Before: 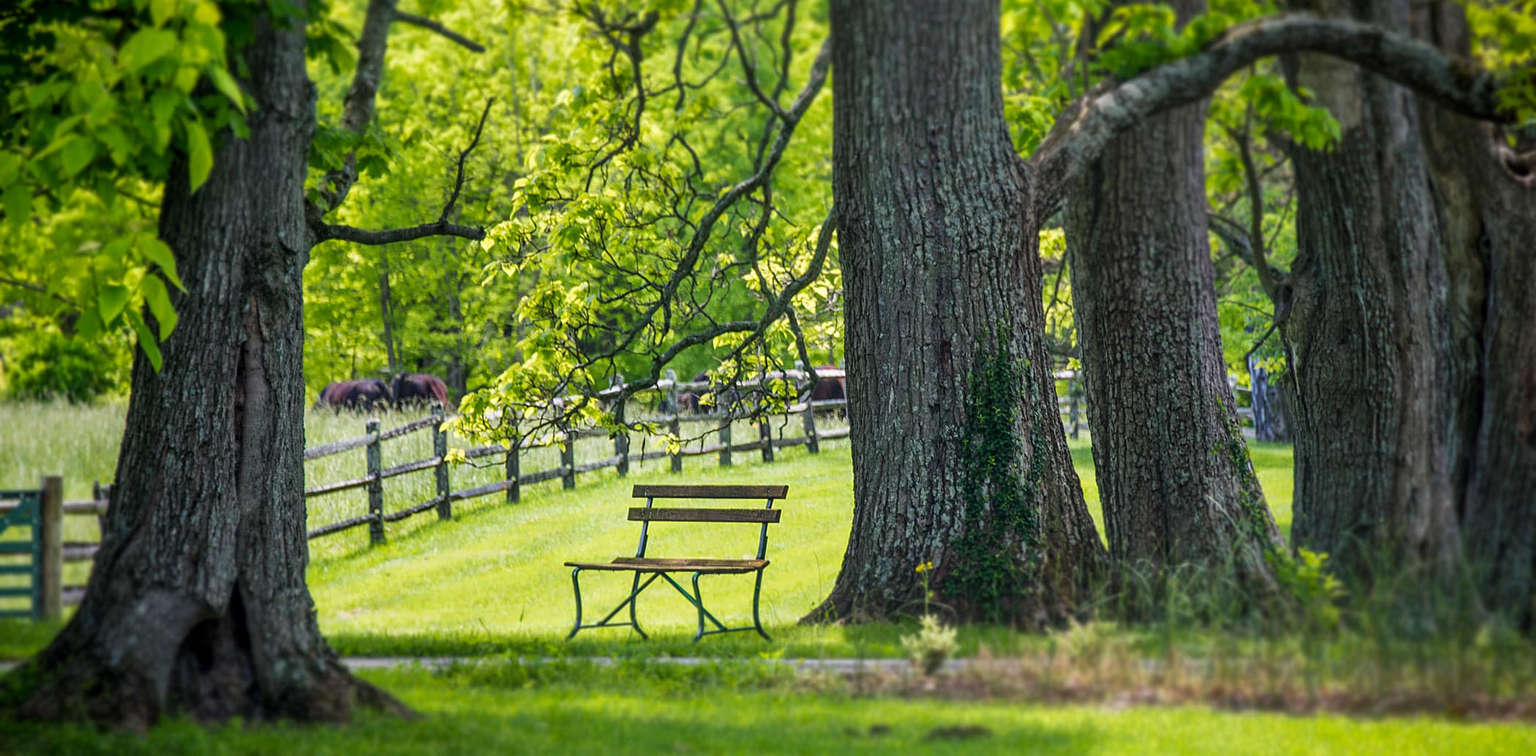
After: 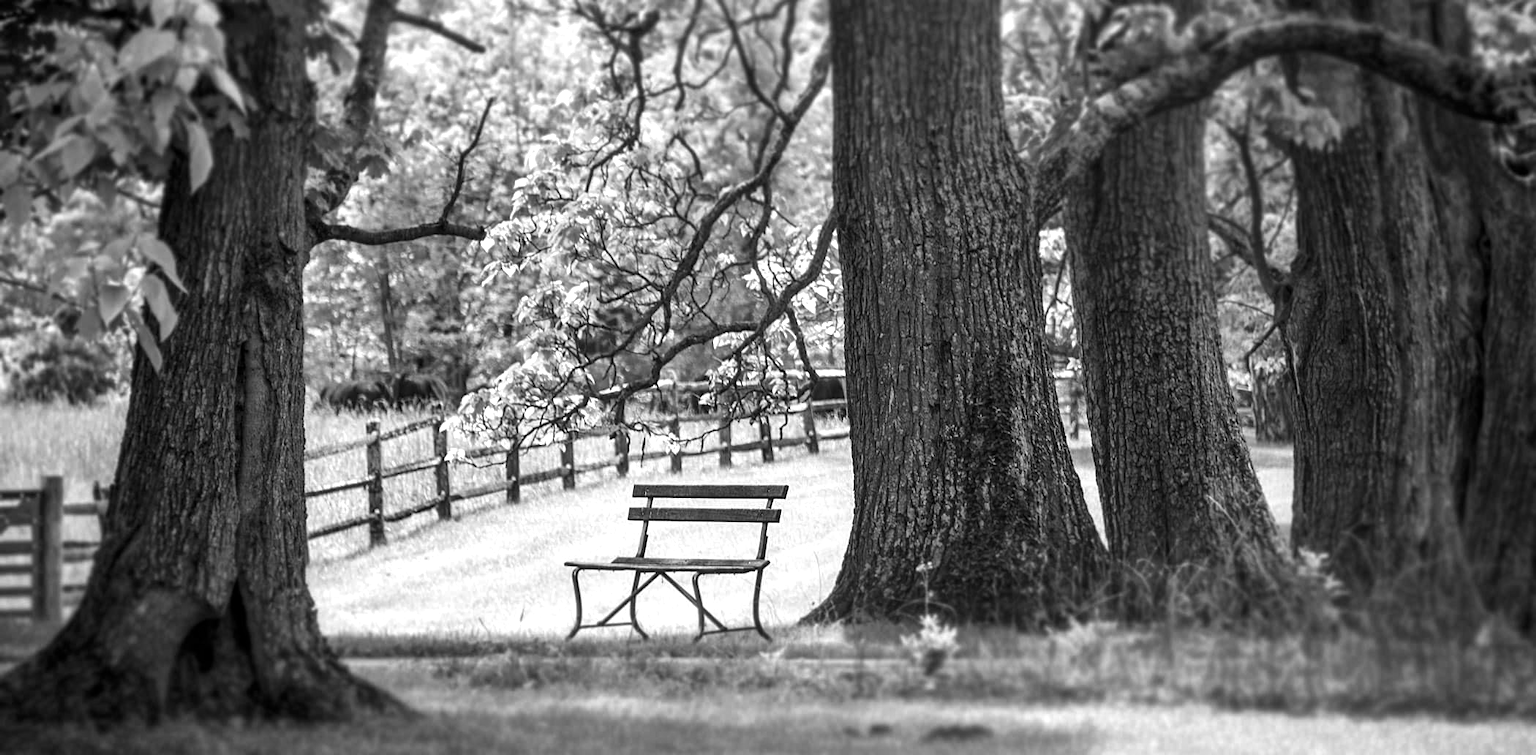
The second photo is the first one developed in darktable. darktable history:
exposure: exposure 0.6 EV, compensate highlight preservation false
monochrome: a -71.75, b 75.82
contrast brightness saturation: brightness -0.09
